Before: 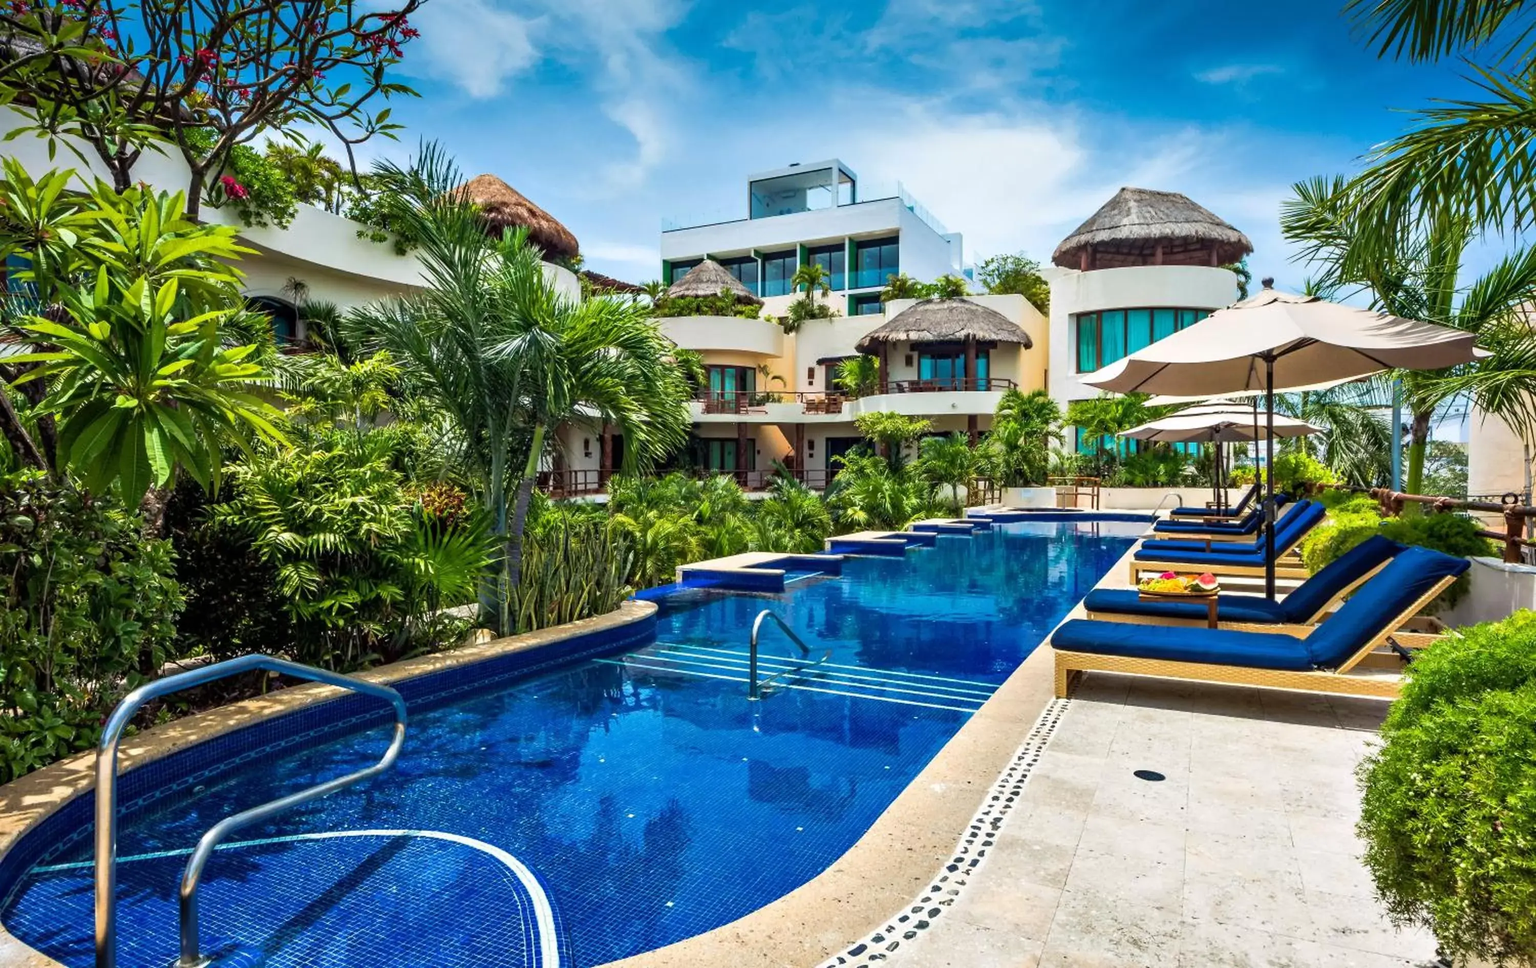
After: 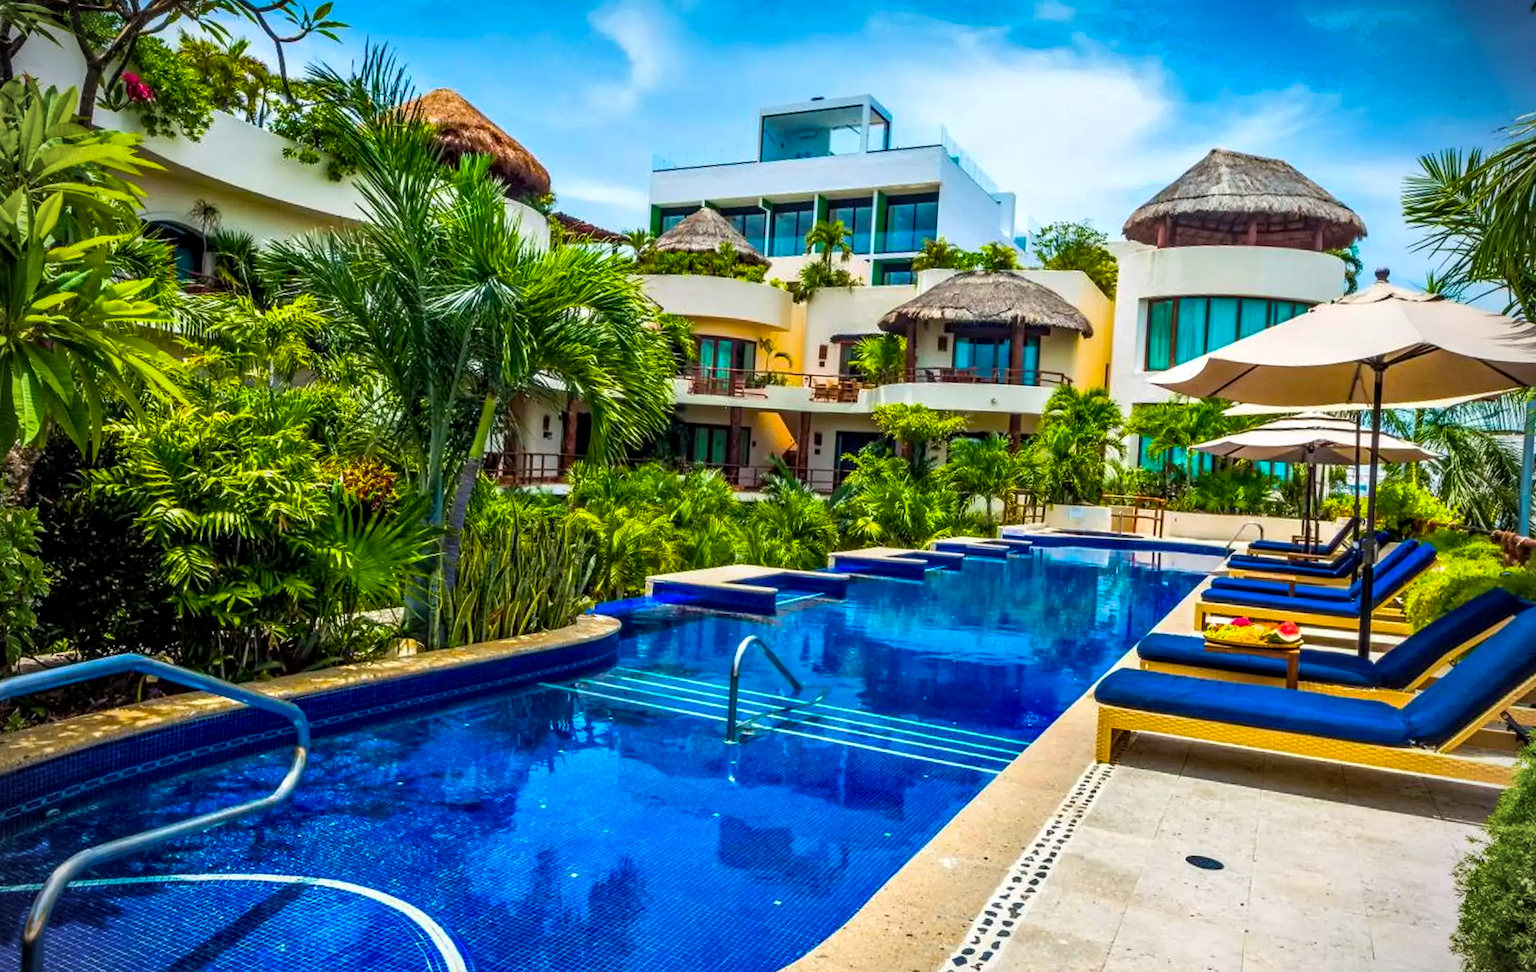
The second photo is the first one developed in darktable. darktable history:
local contrast: on, module defaults
crop and rotate: angle -3.3°, left 5.398%, top 5.202%, right 4.719%, bottom 4.421%
color balance rgb: linear chroma grading › global chroma 15.215%, perceptual saturation grading › global saturation 29.933%, global vibrance 19.15%
vignetting: brightness -0.575, dithering 8-bit output
